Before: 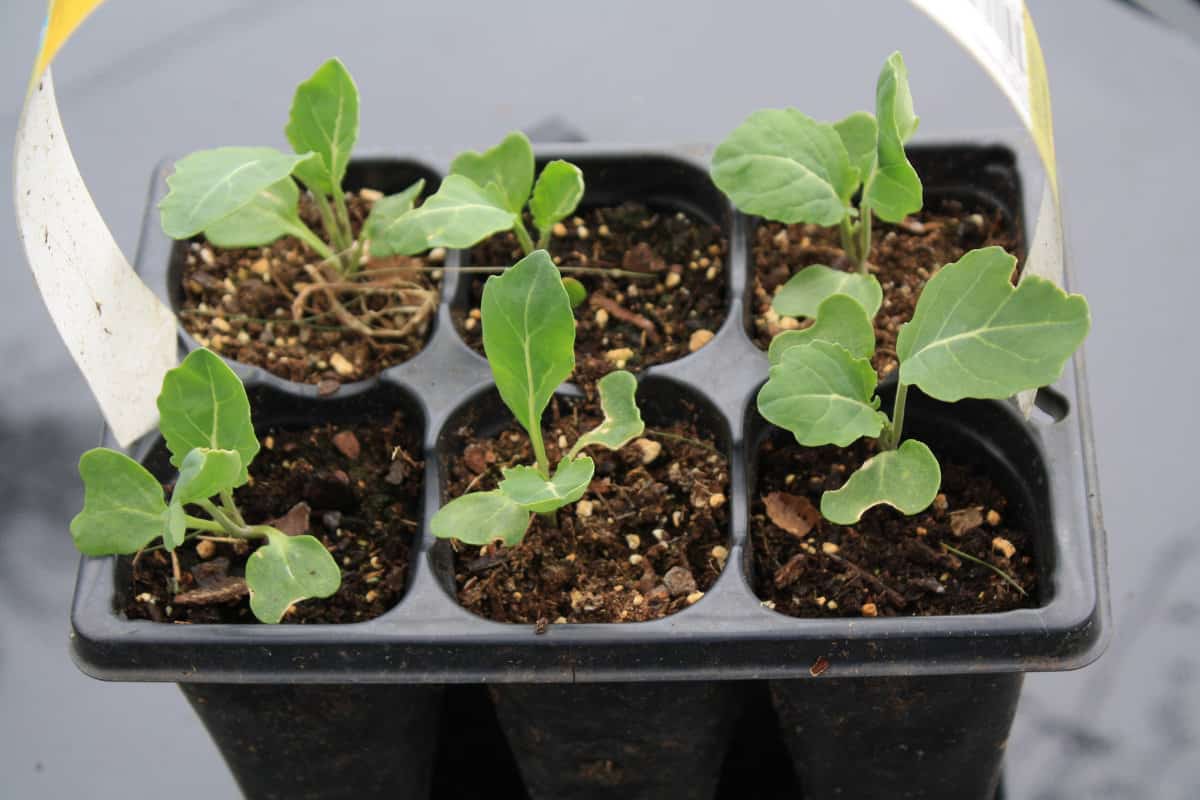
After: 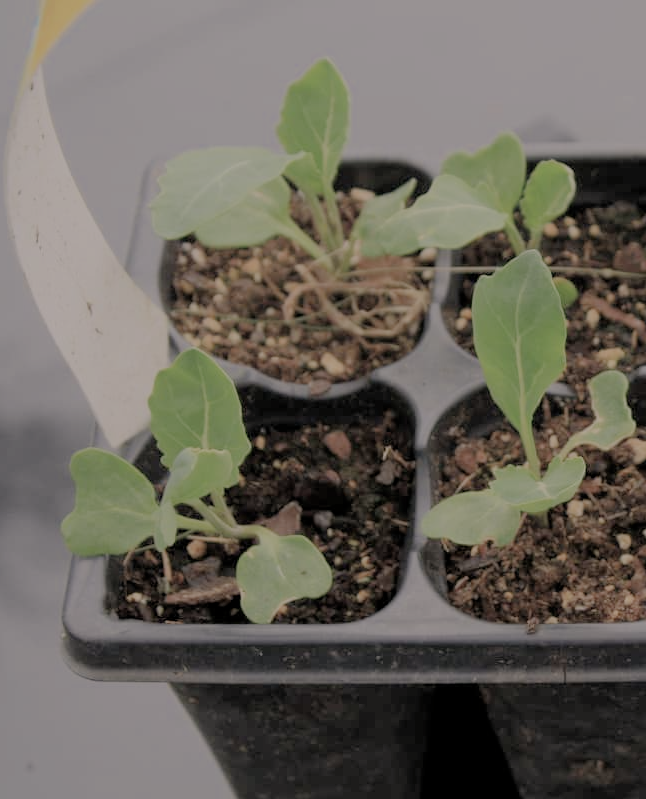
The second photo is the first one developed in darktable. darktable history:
crop: left 0.79%, right 45.344%, bottom 0.083%
color correction: highlights a* 5.59, highlights b* 5.19, saturation 0.68
filmic rgb: black relative exposure -7.99 EV, white relative exposure 8.05 EV, target black luminance 0%, hardness 2.47, latitude 76.15%, contrast 0.556, shadows ↔ highlights balance 0.011%, iterations of high-quality reconstruction 0
